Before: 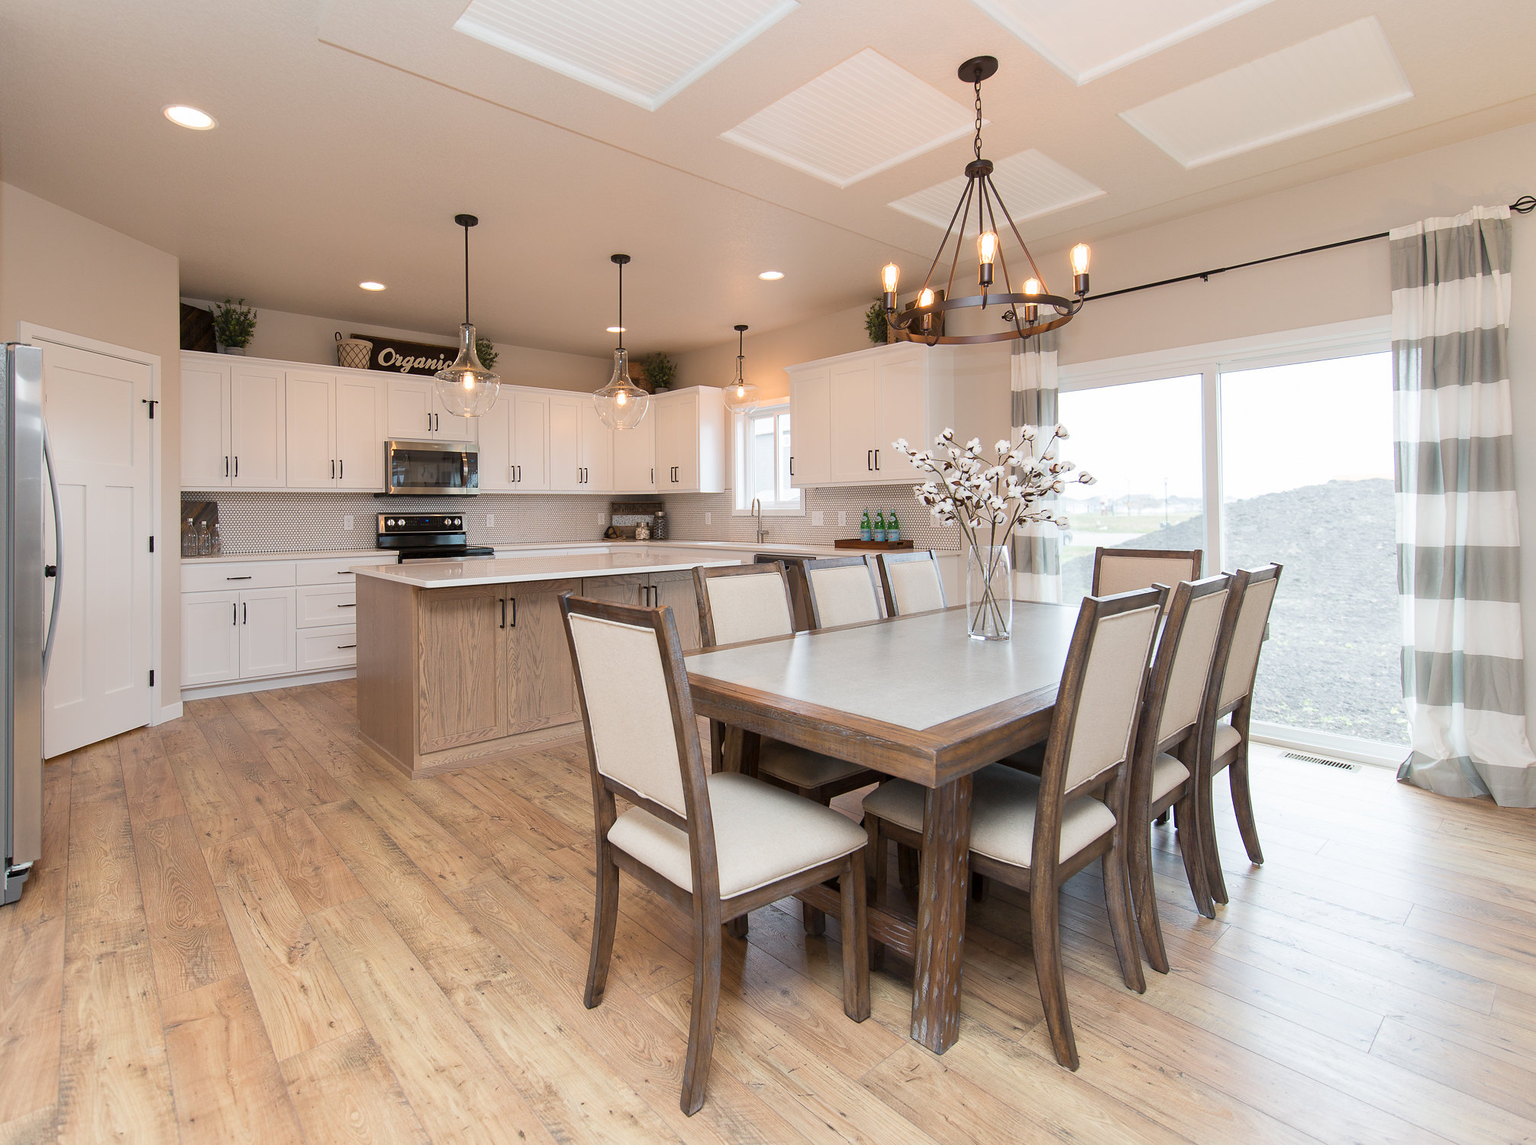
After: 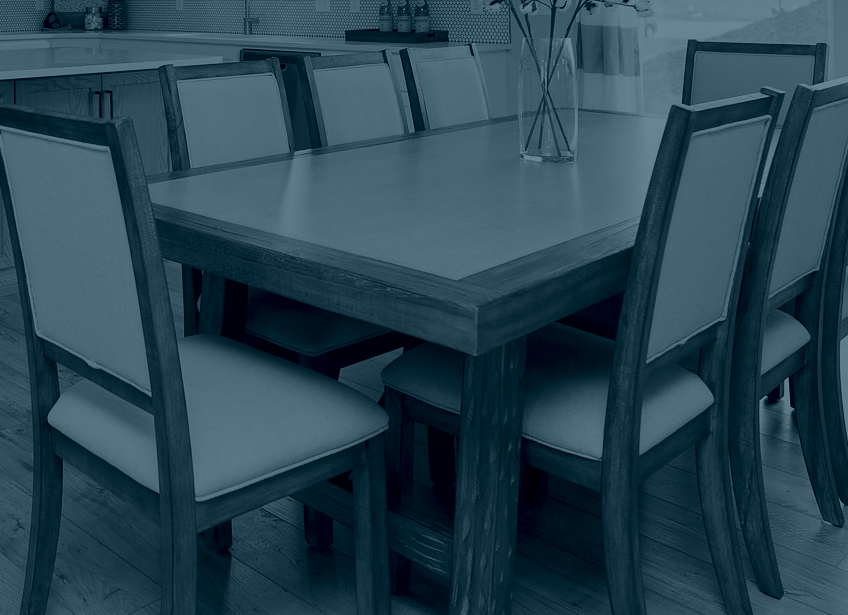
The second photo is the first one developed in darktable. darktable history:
colorize: hue 194.4°, saturation 29%, source mix 61.75%, lightness 3.98%, version 1
crop: left 37.221%, top 45.169%, right 20.63%, bottom 13.777%
